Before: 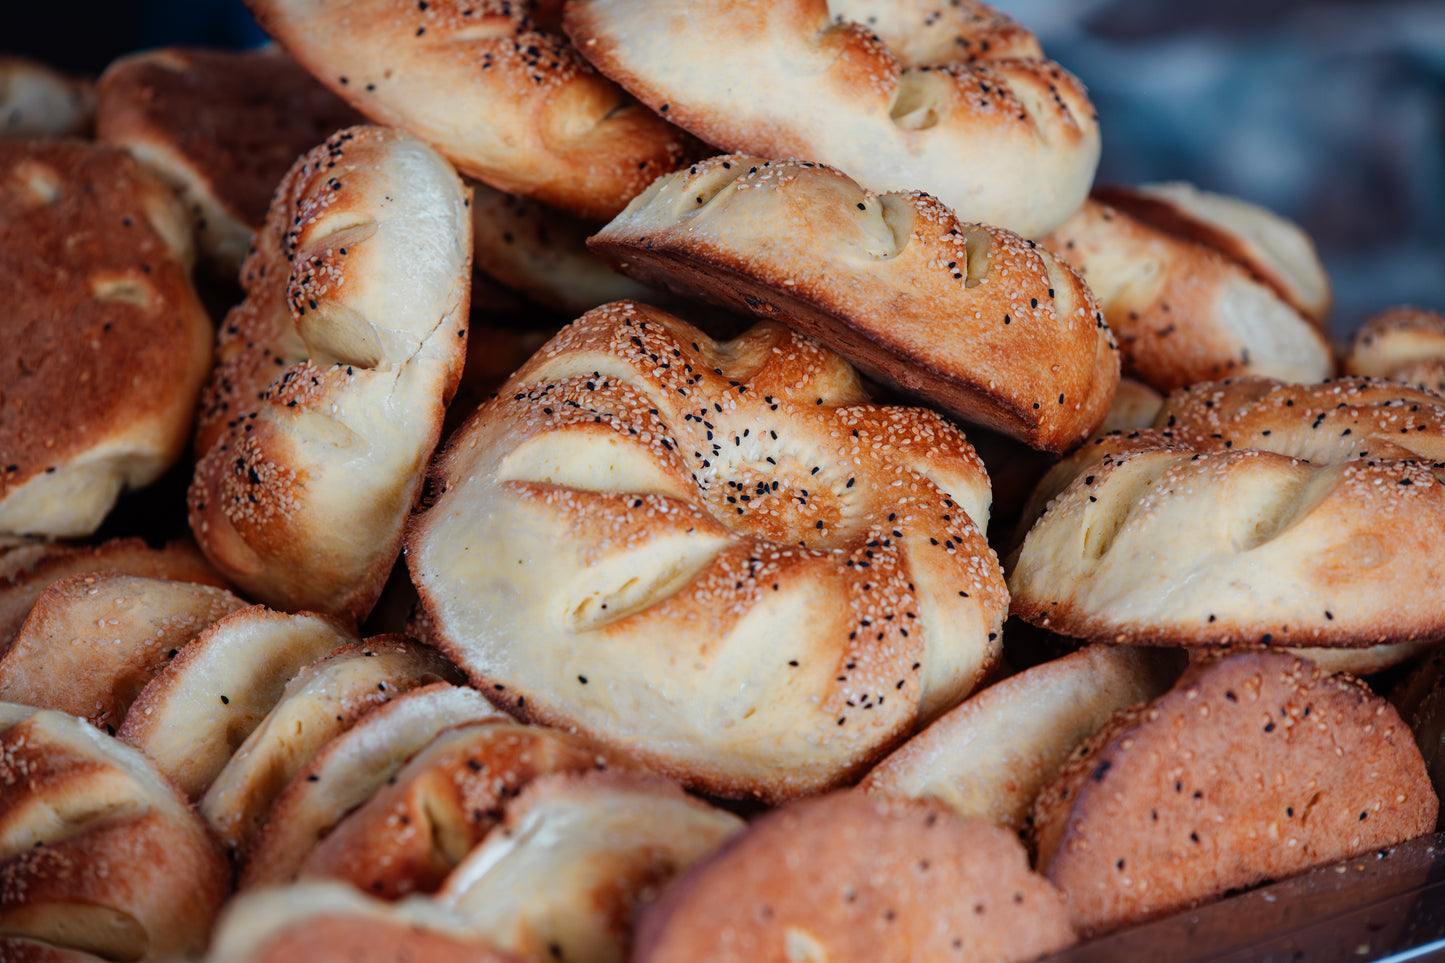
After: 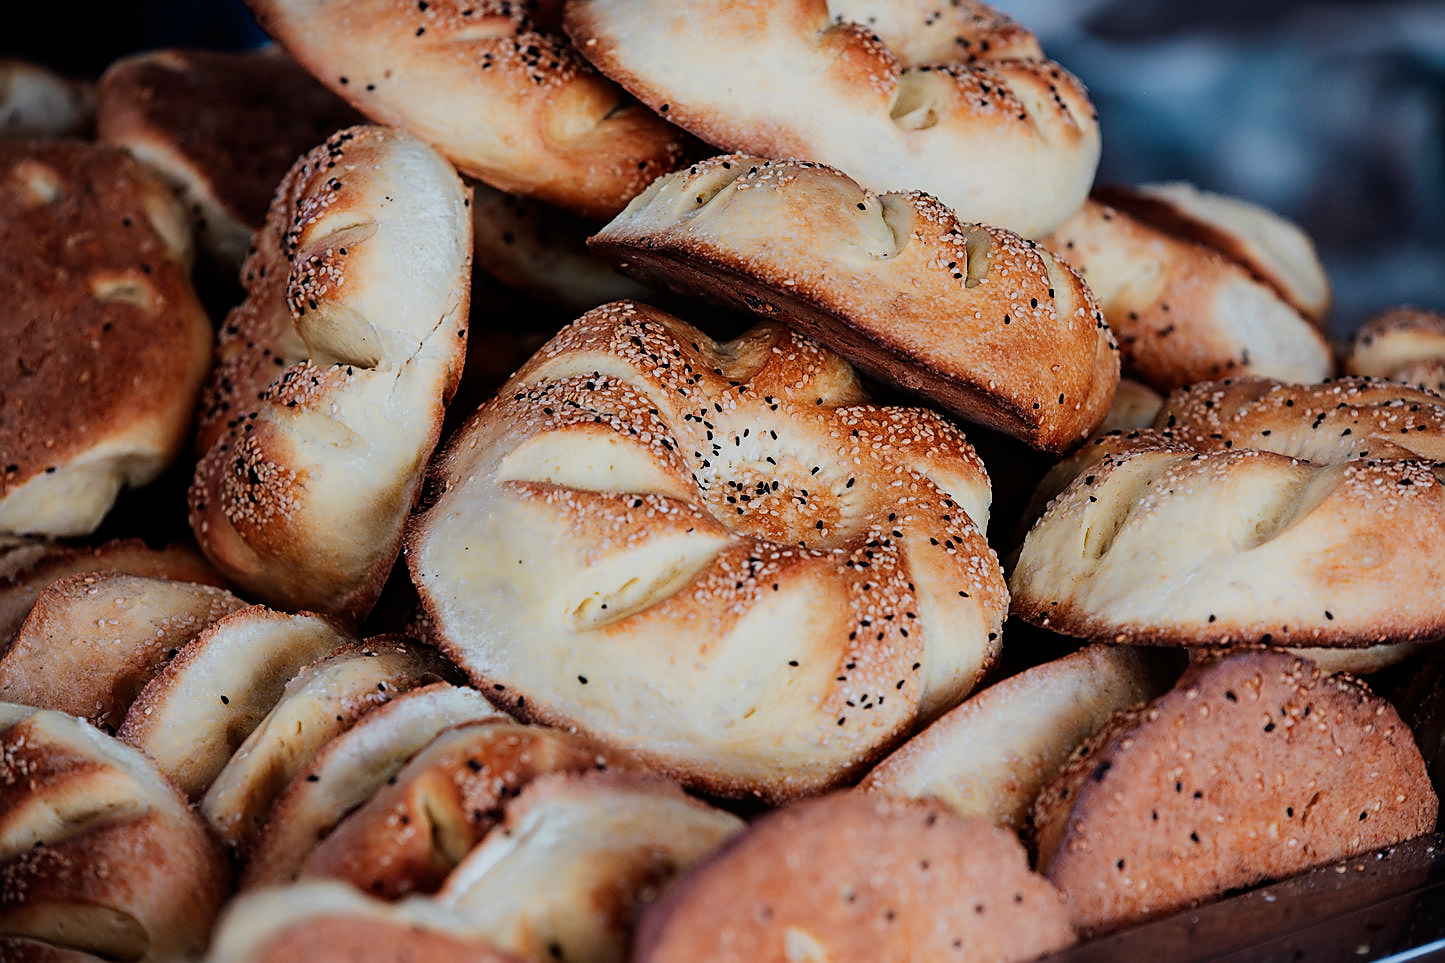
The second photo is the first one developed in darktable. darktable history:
filmic rgb: black relative exposure -7.5 EV, white relative exposure 5 EV, hardness 3.31, contrast 1.3, contrast in shadows safe
white balance: red 0.988, blue 1.017
sharpen: radius 1.4, amount 1.25, threshold 0.7
